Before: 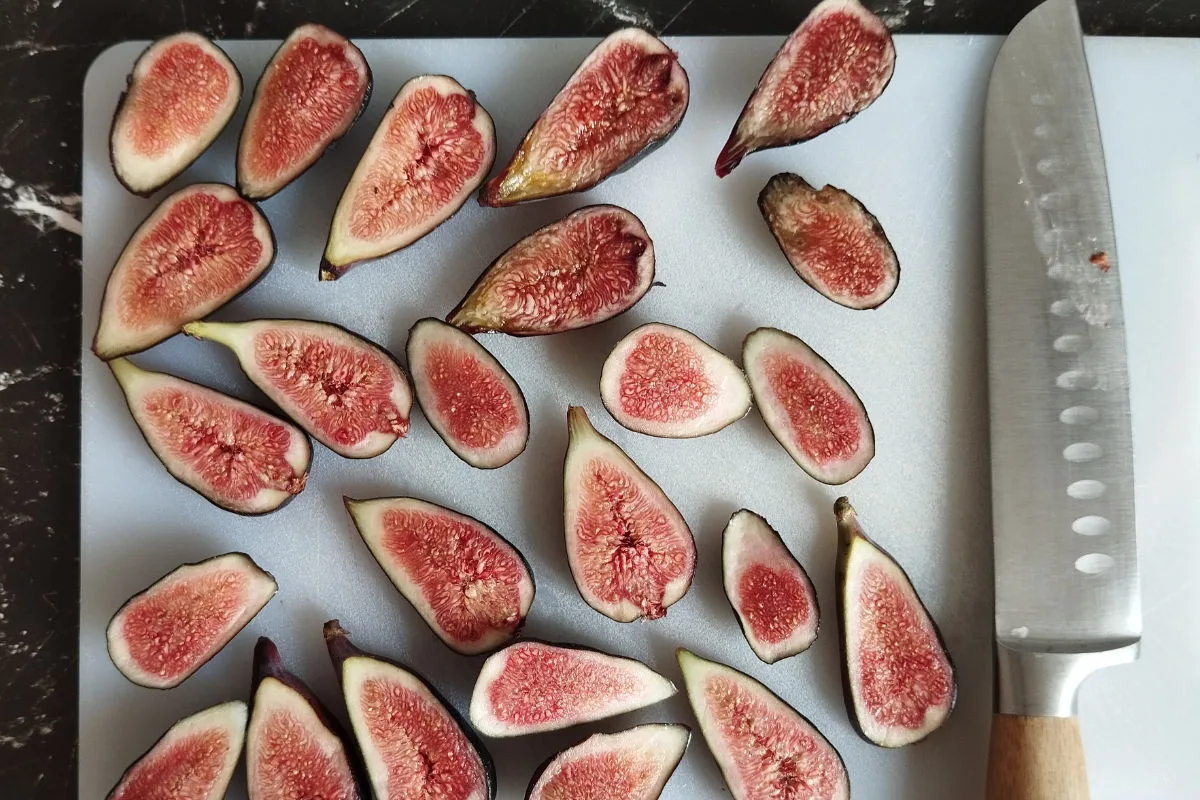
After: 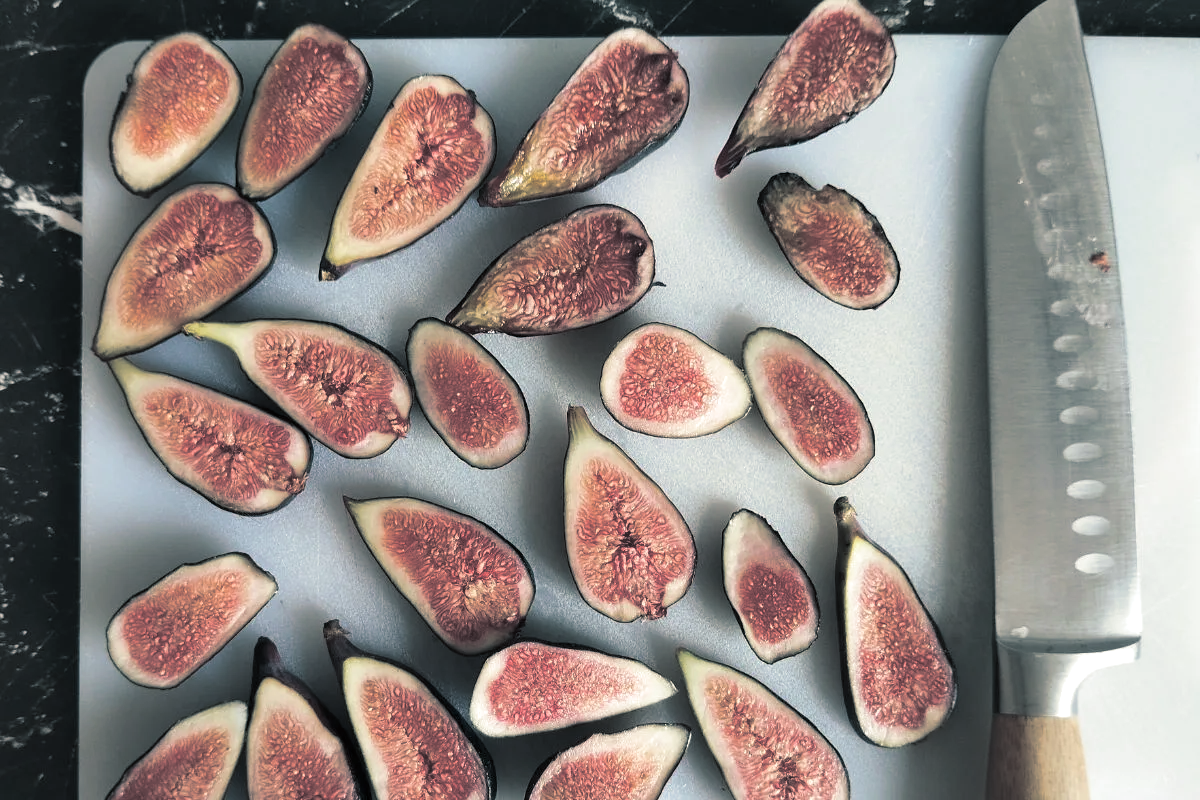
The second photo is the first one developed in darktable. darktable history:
split-toning: shadows › hue 205.2°, shadows › saturation 0.29, highlights › hue 50.4°, highlights › saturation 0.38, balance -49.9
exposure: exposure 0.127 EV, compensate highlight preservation false
